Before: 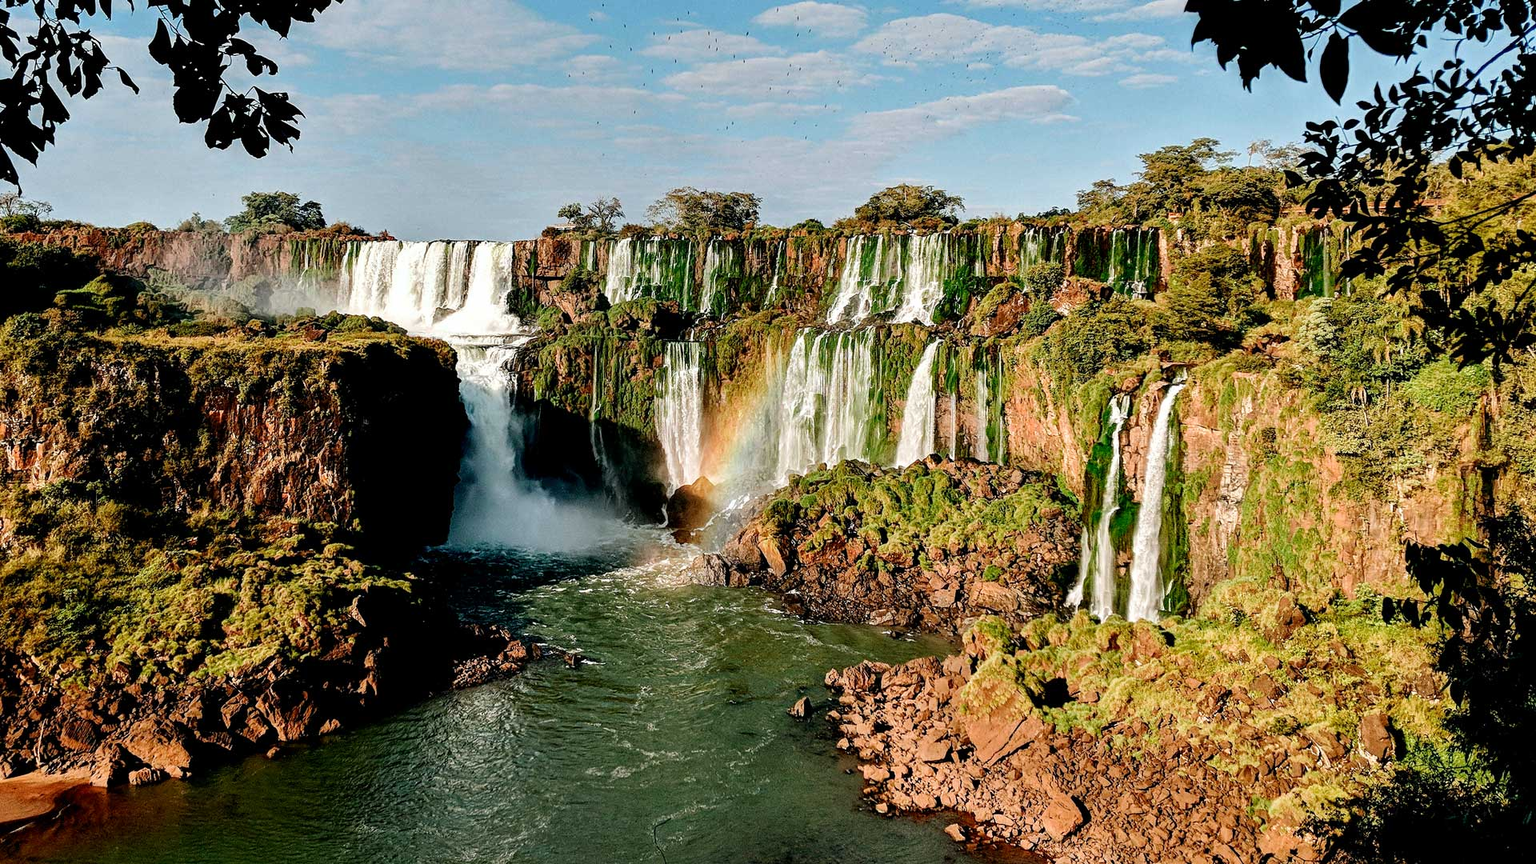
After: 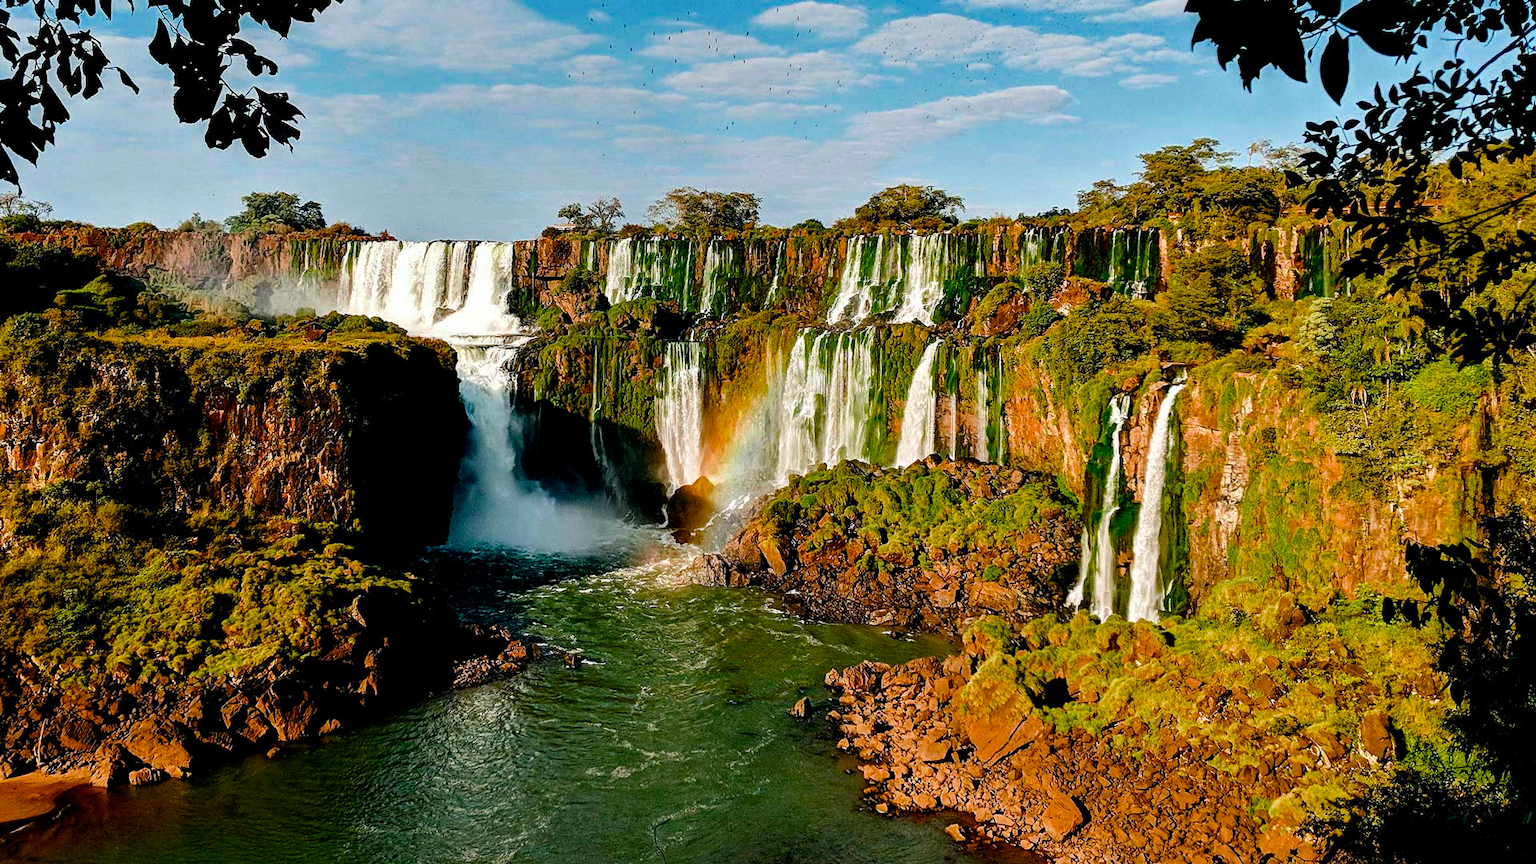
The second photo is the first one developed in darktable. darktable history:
color balance rgb: linear chroma grading › global chroma 9.344%, perceptual saturation grading › global saturation 25.392%, global vibrance 6.743%, saturation formula JzAzBz (2021)
